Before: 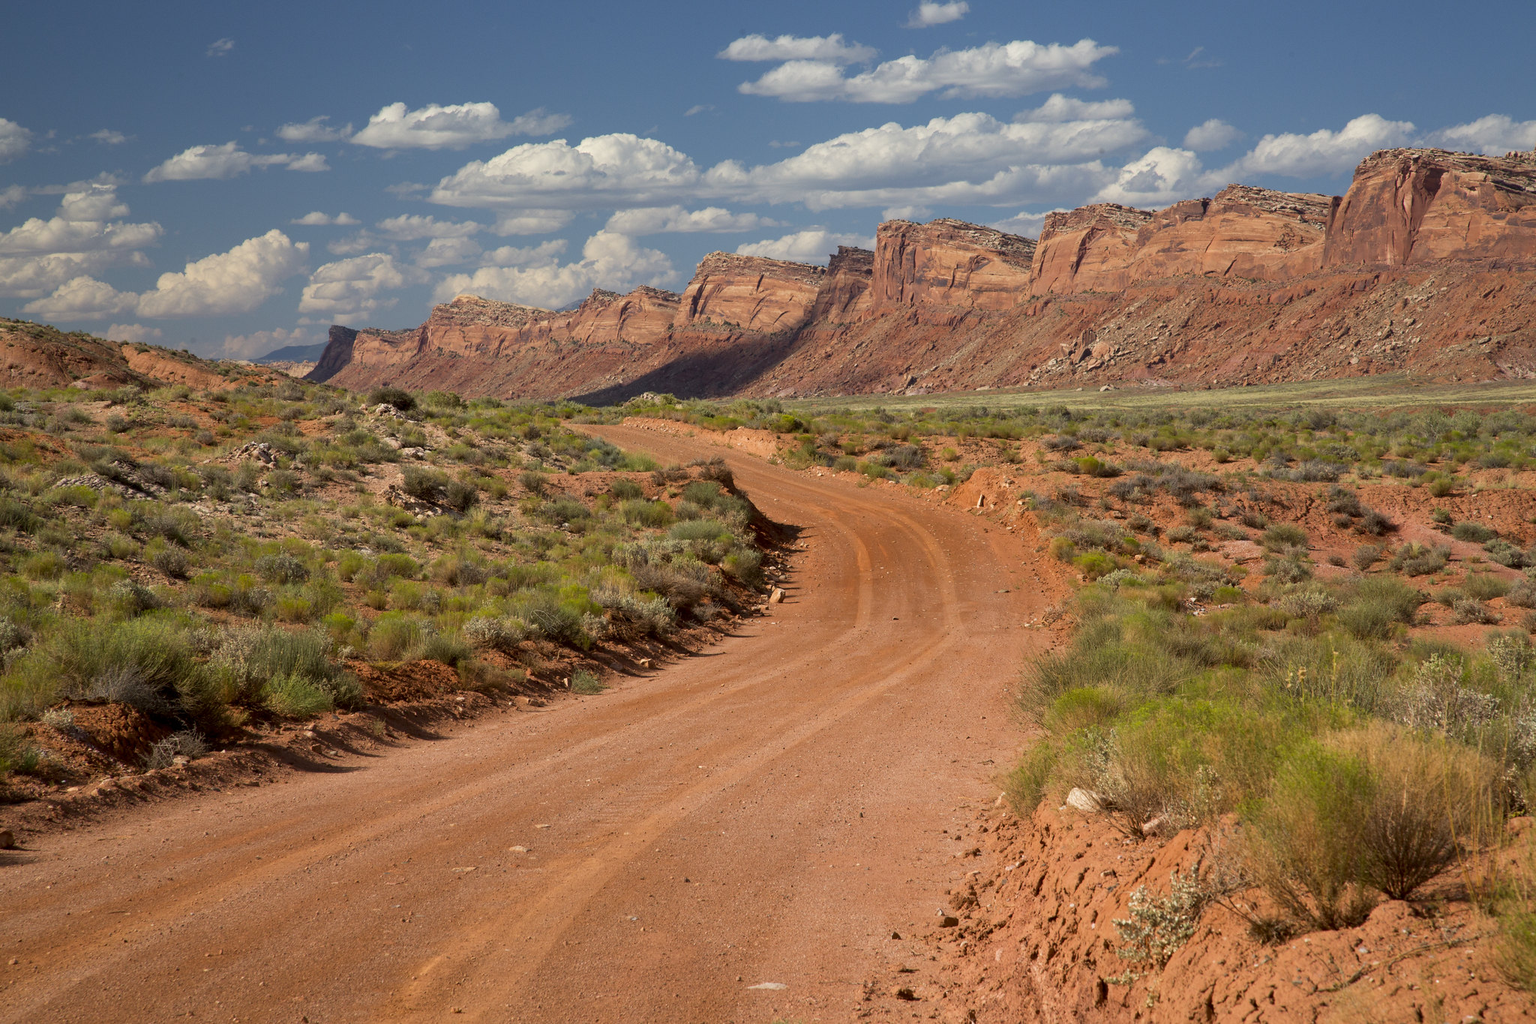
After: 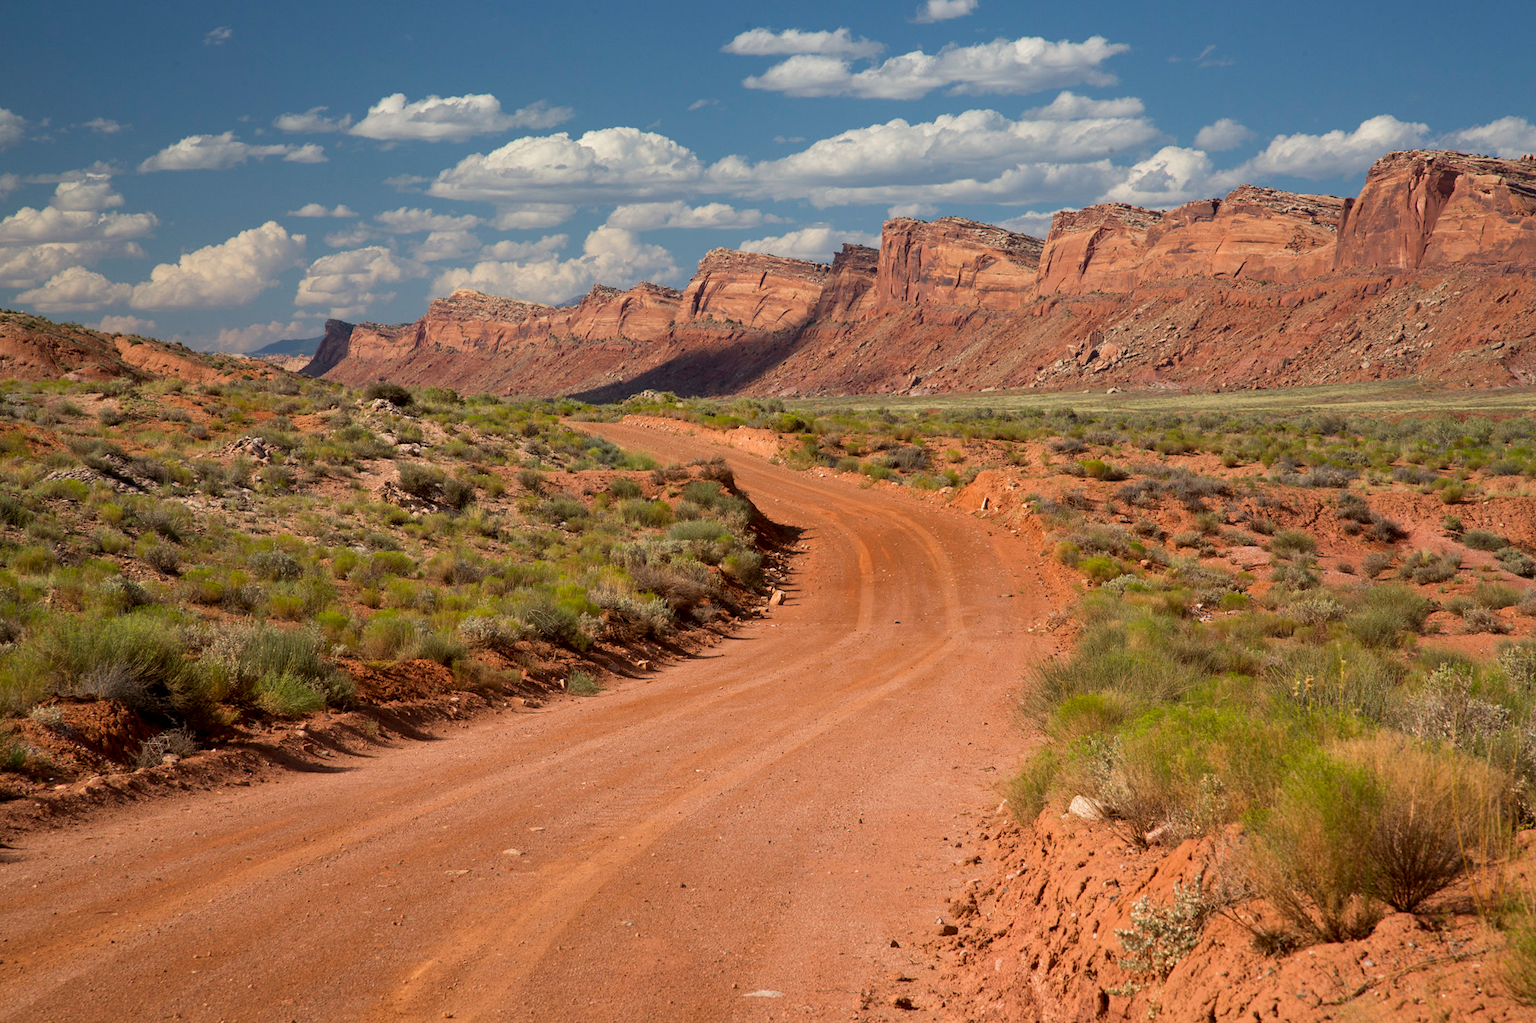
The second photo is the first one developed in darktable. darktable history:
crop and rotate: angle -0.563°
